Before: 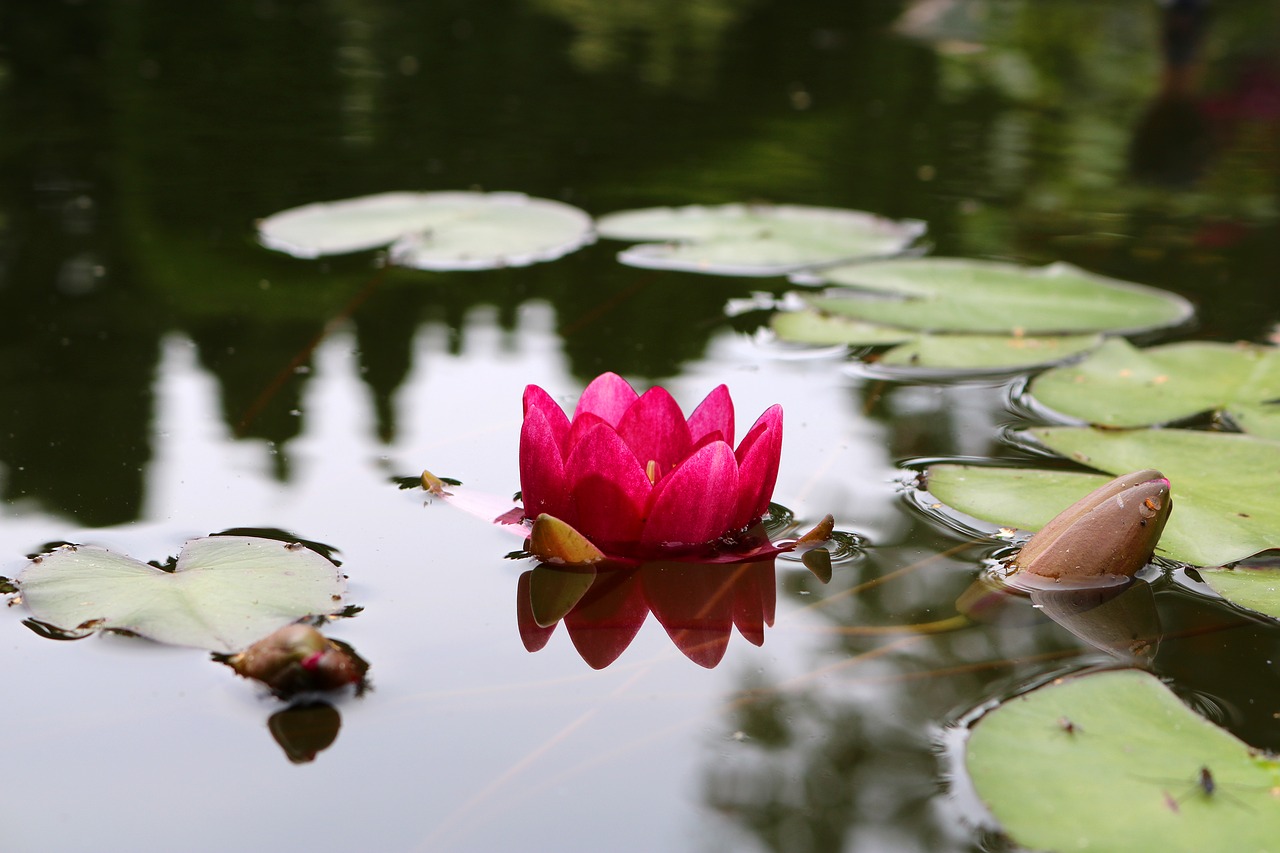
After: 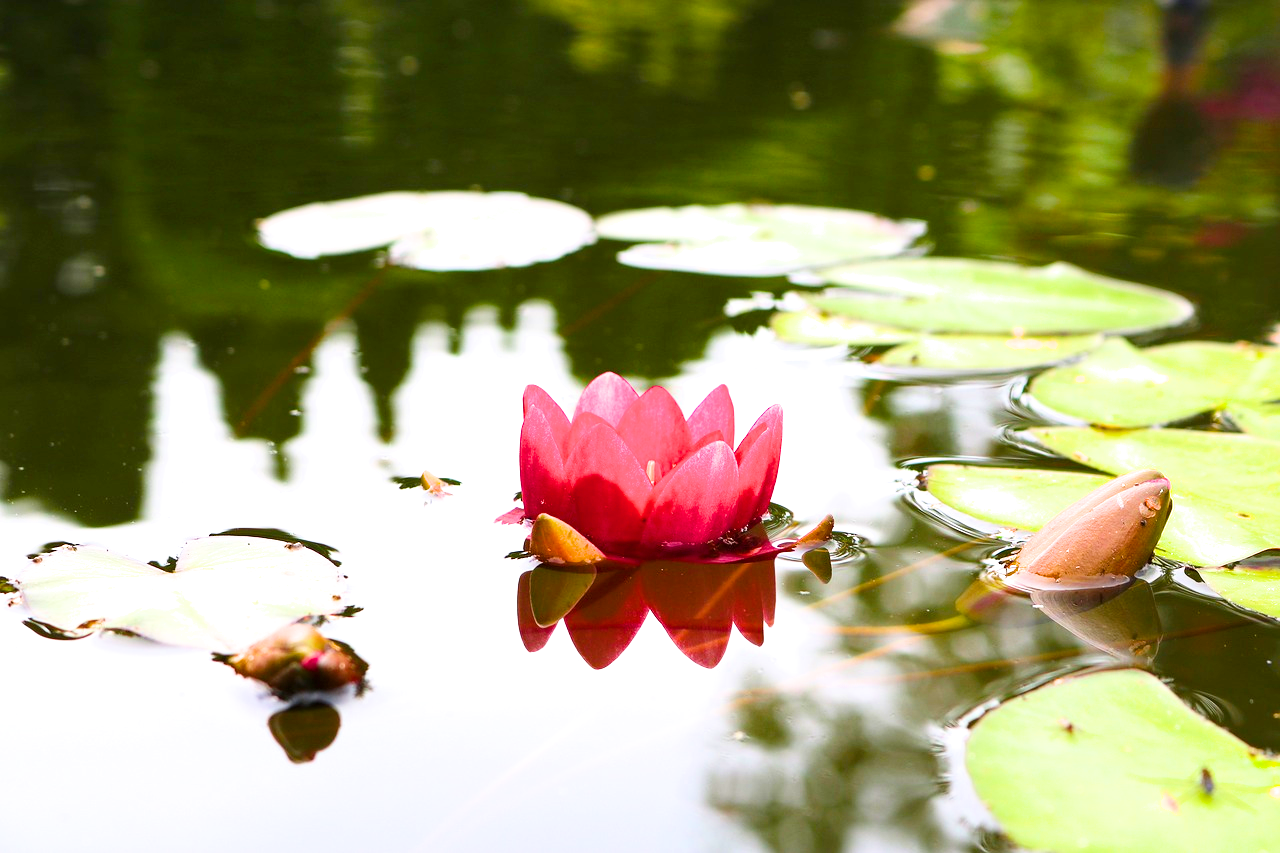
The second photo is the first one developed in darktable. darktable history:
color balance rgb: linear chroma grading › global chroma 15.163%, perceptual saturation grading › global saturation -0.093%, global vibrance 44.445%
exposure: black level correction 0, exposure 1.513 EV, compensate highlight preservation false
filmic rgb: black relative exposure -11.34 EV, white relative exposure 3.24 EV, threshold 3.04 EV, hardness 6.7, enable highlight reconstruction true
